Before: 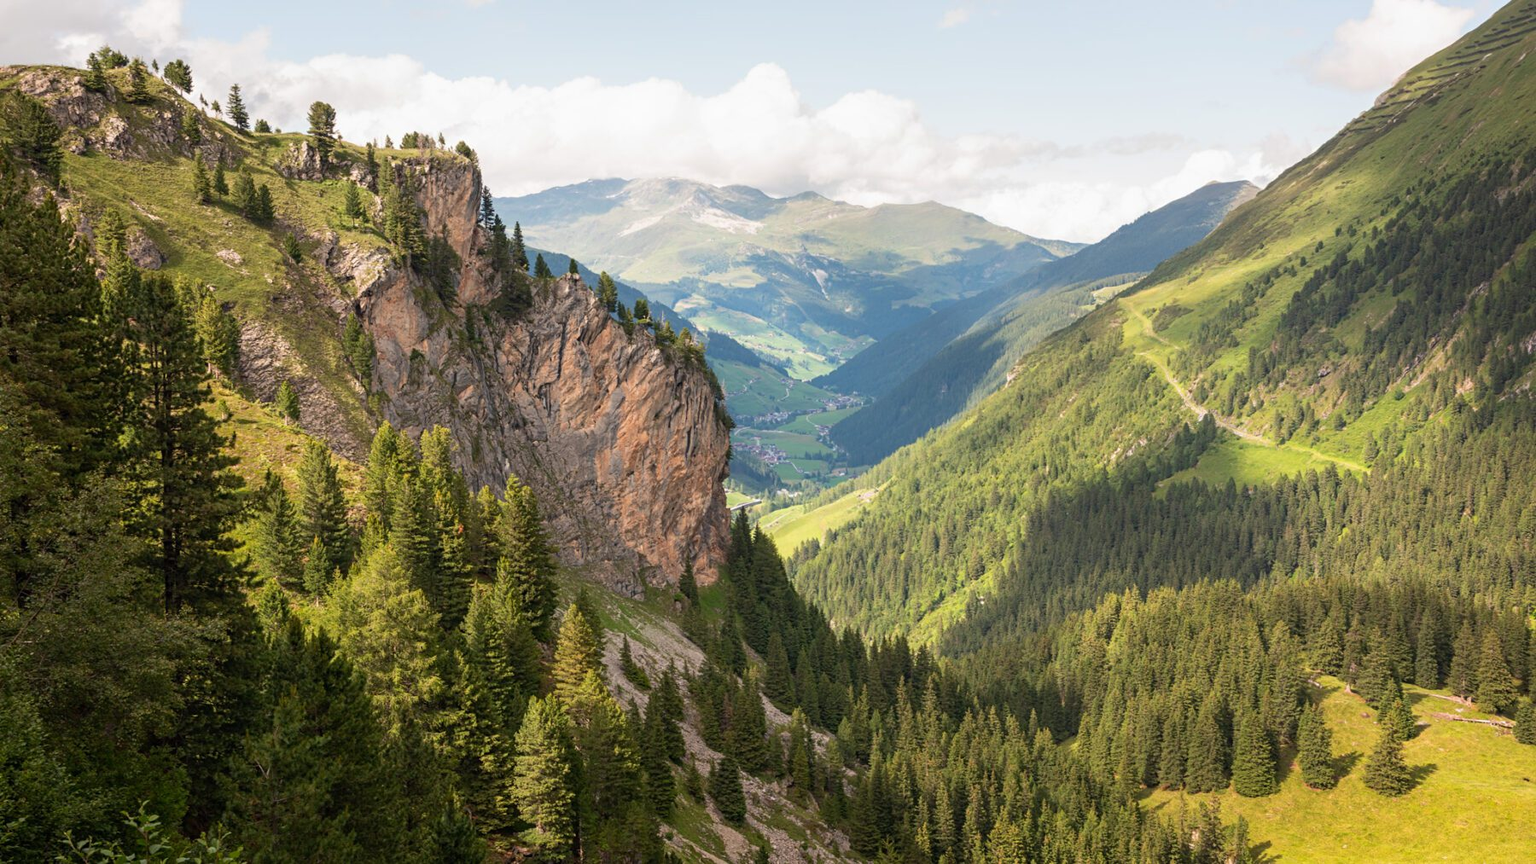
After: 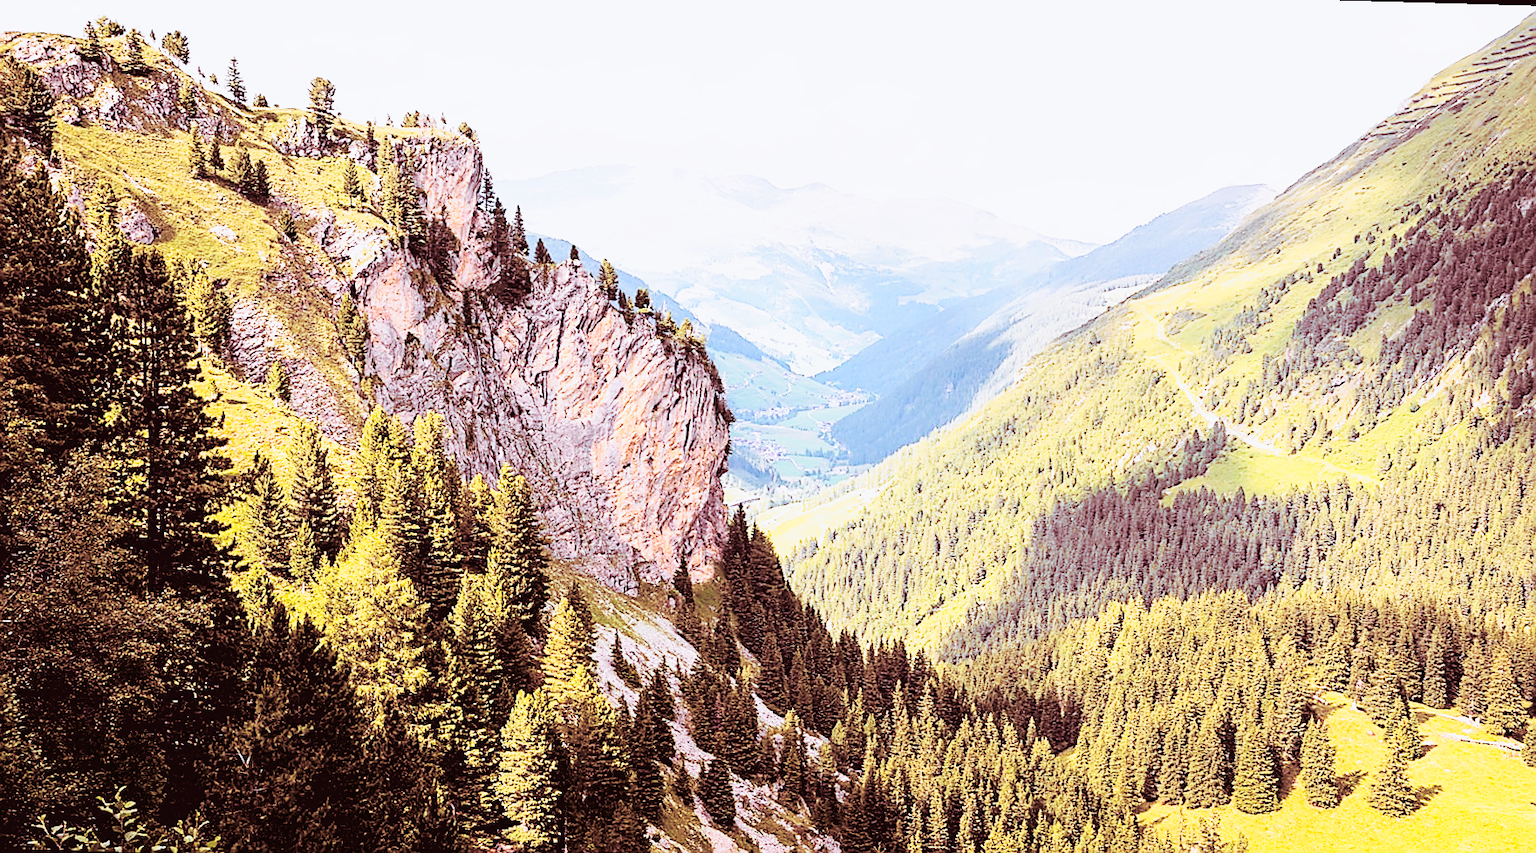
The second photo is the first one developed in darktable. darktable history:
rotate and perspective: rotation 1.57°, crop left 0.018, crop right 0.982, crop top 0.039, crop bottom 0.961
contrast brightness saturation: saturation -0.05
exposure: black level correction 0.001, exposure 0.191 EV, compensate highlight preservation false
tone curve: curves: ch0 [(0, 0.023) (0.104, 0.058) (0.21, 0.162) (0.469, 0.524) (0.579, 0.65) (0.725, 0.8) (0.858, 0.903) (1, 0.974)]; ch1 [(0, 0) (0.414, 0.395) (0.447, 0.447) (0.502, 0.501) (0.521, 0.512) (0.566, 0.566) (0.618, 0.61) (0.654, 0.642) (1, 1)]; ch2 [(0, 0) (0.369, 0.388) (0.437, 0.453) (0.492, 0.485) (0.524, 0.508) (0.553, 0.566) (0.583, 0.608) (1, 1)], color space Lab, independent channels, preserve colors none
split-toning: highlights › saturation 0, balance -61.83
white balance: red 1.042, blue 1.17
sharpen: radius 1.4, amount 1.25, threshold 0.7
base curve: curves: ch0 [(0, 0.003) (0.001, 0.002) (0.006, 0.004) (0.02, 0.022) (0.048, 0.086) (0.094, 0.234) (0.162, 0.431) (0.258, 0.629) (0.385, 0.8) (0.548, 0.918) (0.751, 0.988) (1, 1)], preserve colors none
